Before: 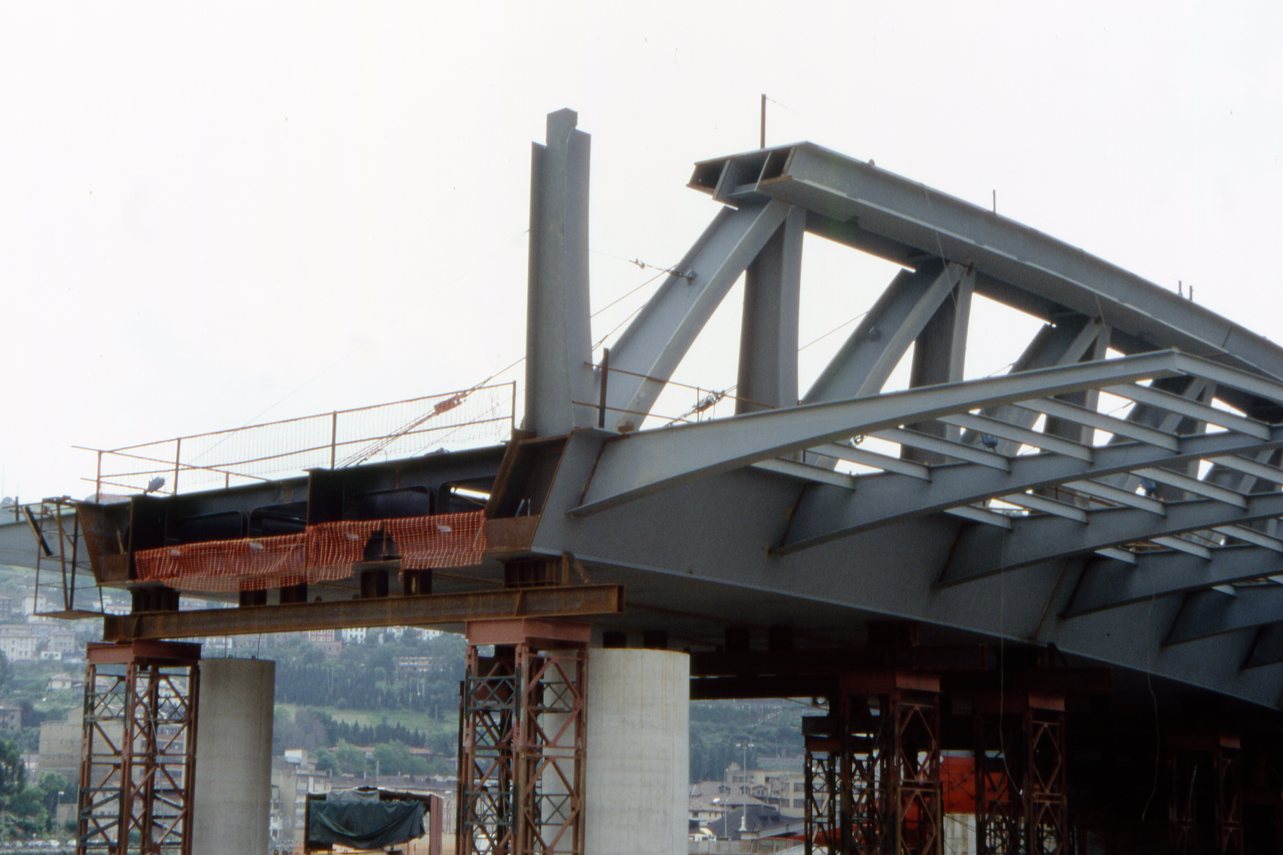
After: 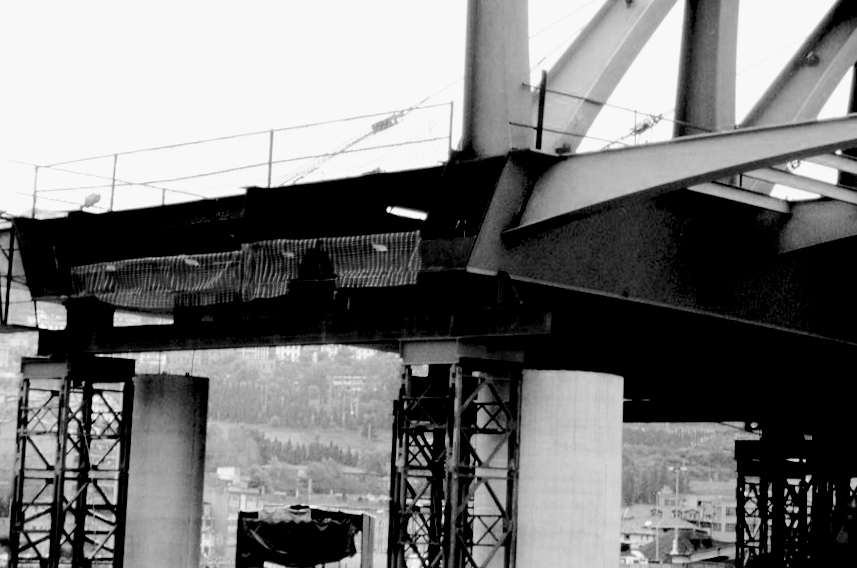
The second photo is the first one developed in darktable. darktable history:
crop and rotate: angle -0.787°, left 4.002%, top 32.184%, right 27.808%
base curve: curves: ch0 [(0, 0) (0.025, 0.046) (0.112, 0.277) (0.467, 0.74) (0.814, 0.929) (1, 0.942)], preserve colors none
color zones: curves: ch0 [(0, 0.613) (0.01, 0.613) (0.245, 0.448) (0.498, 0.529) (0.642, 0.665) (0.879, 0.777) (0.99, 0.613)]; ch1 [(0, 0) (0.143, 0) (0.286, 0) (0.429, 0) (0.571, 0) (0.714, 0) (0.857, 0)]
exposure: black level correction 0.048, exposure 0.013 EV, compensate exposure bias true, compensate highlight preservation false
